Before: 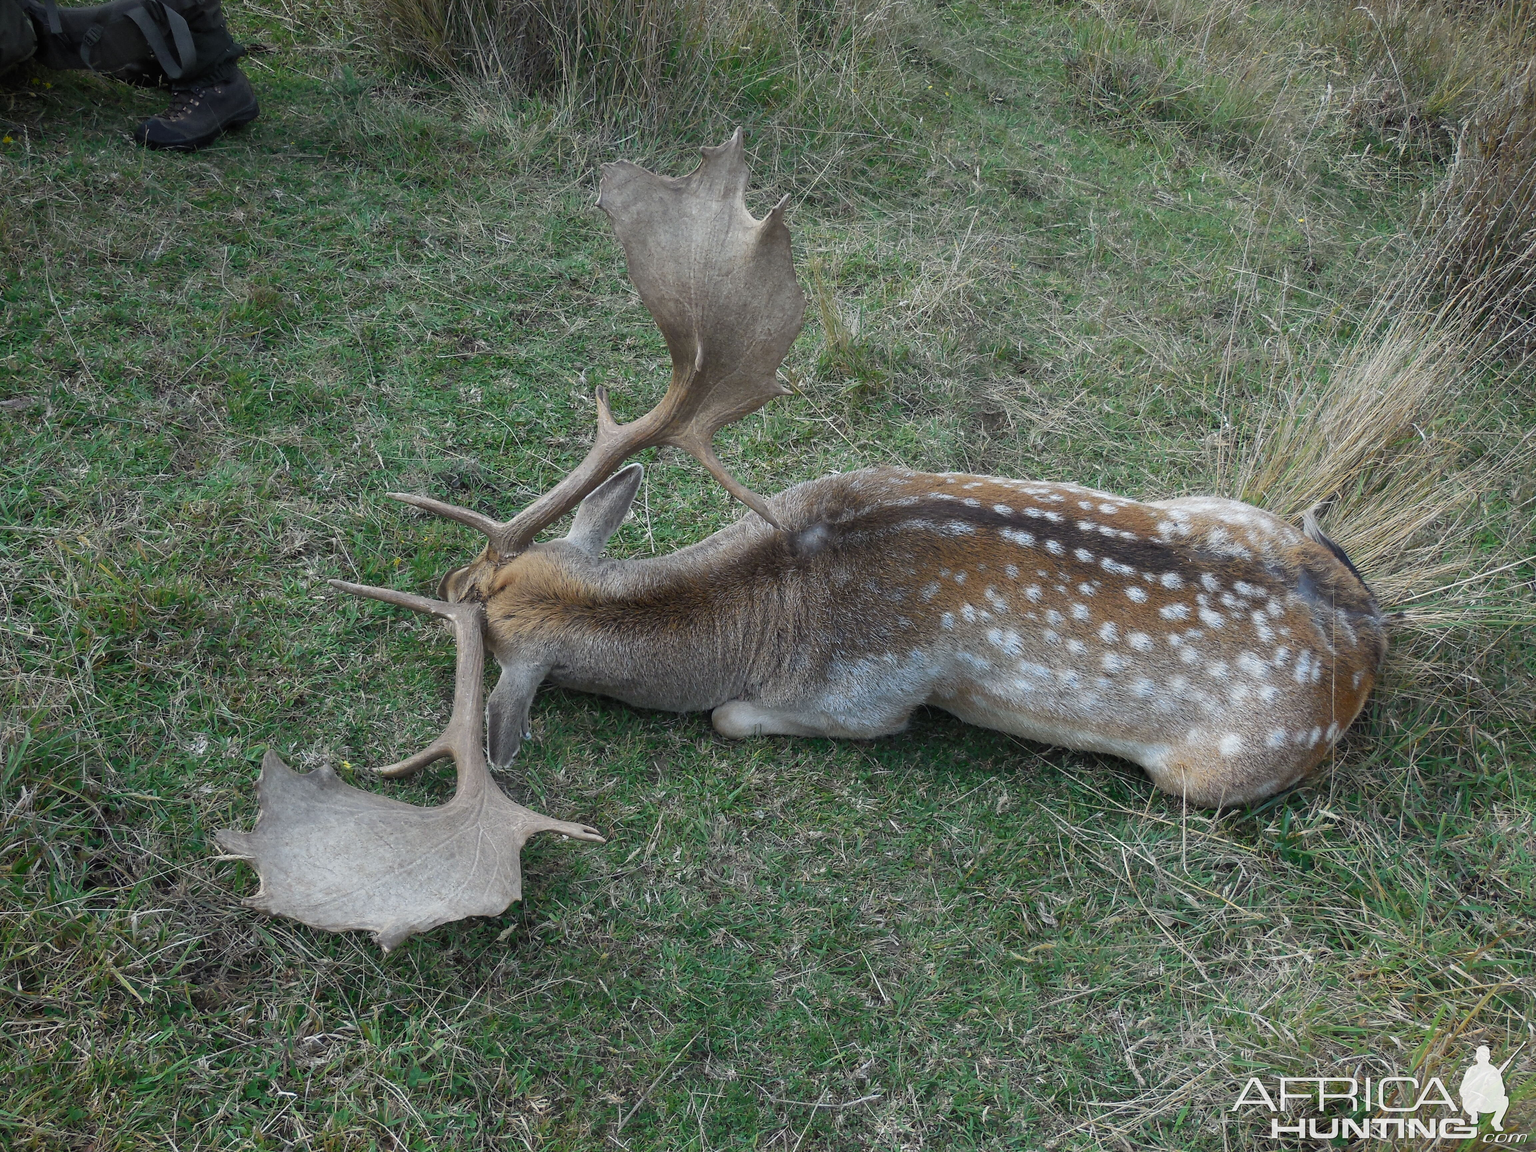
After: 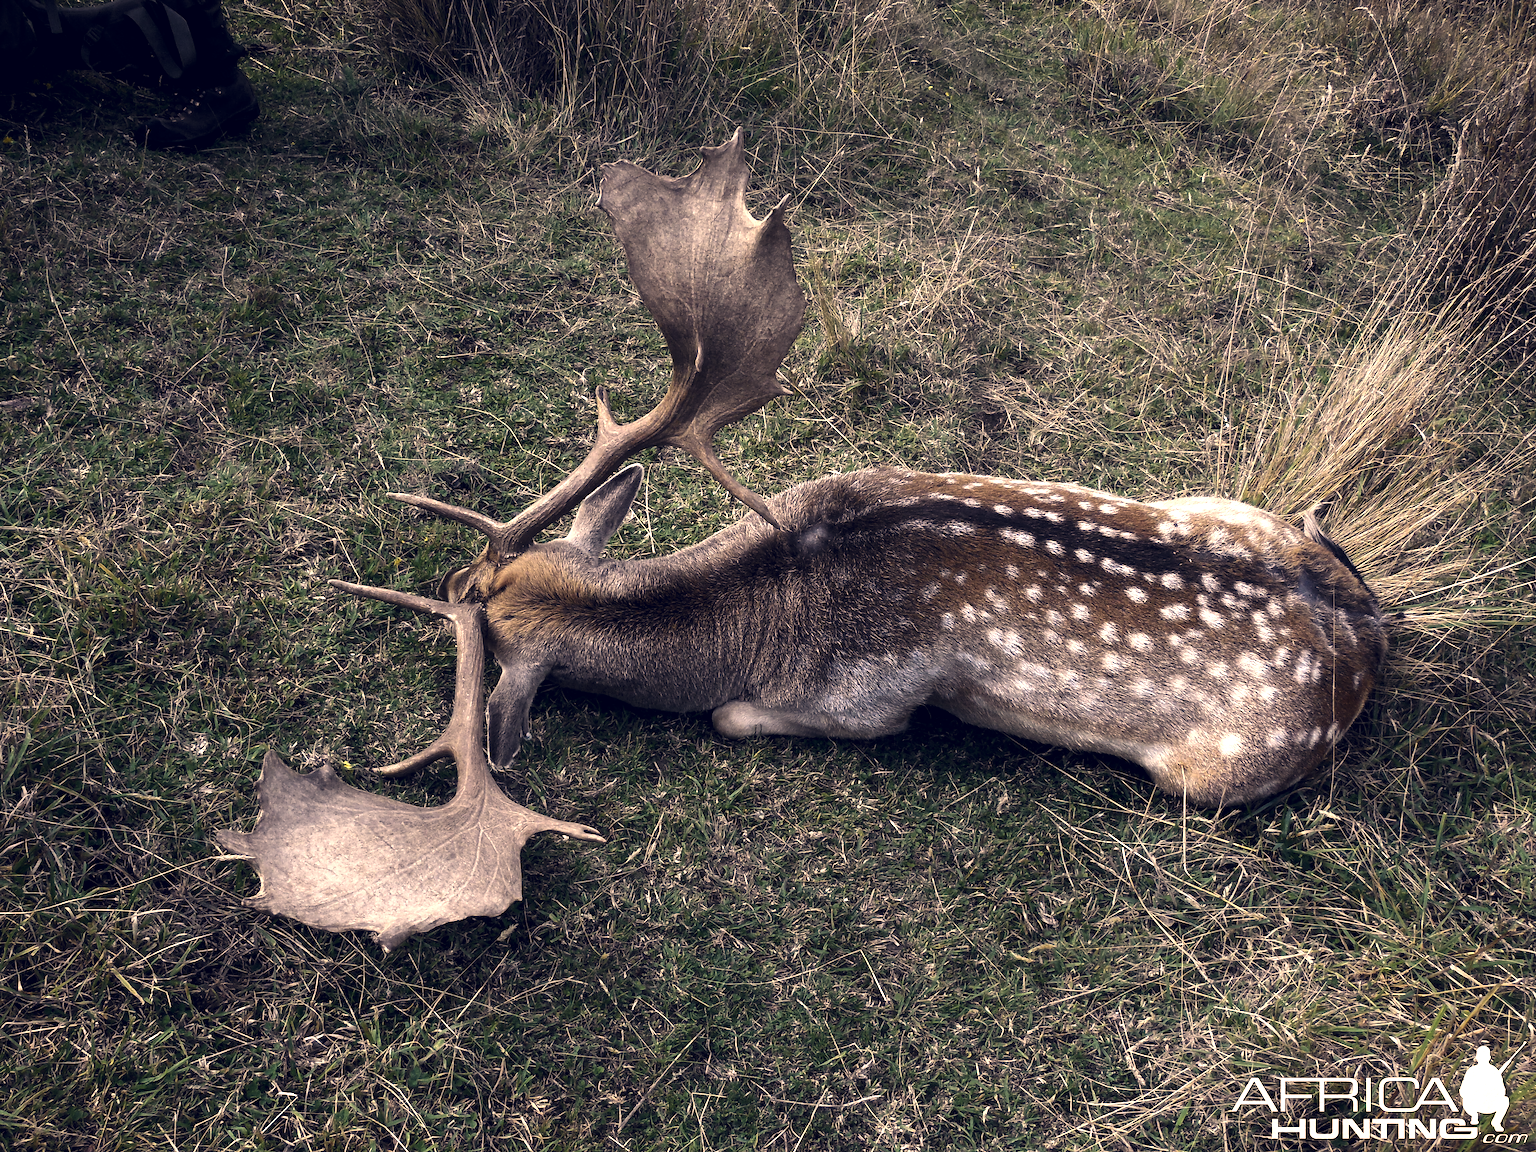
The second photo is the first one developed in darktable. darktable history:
levels: levels [0.044, 0.475, 0.791]
color correction: highlights a* 19.74, highlights b* 27.12, shadows a* 3.46, shadows b* -17.42, saturation 0.728
contrast brightness saturation: contrast 0.127, brightness -0.058, saturation 0.163
